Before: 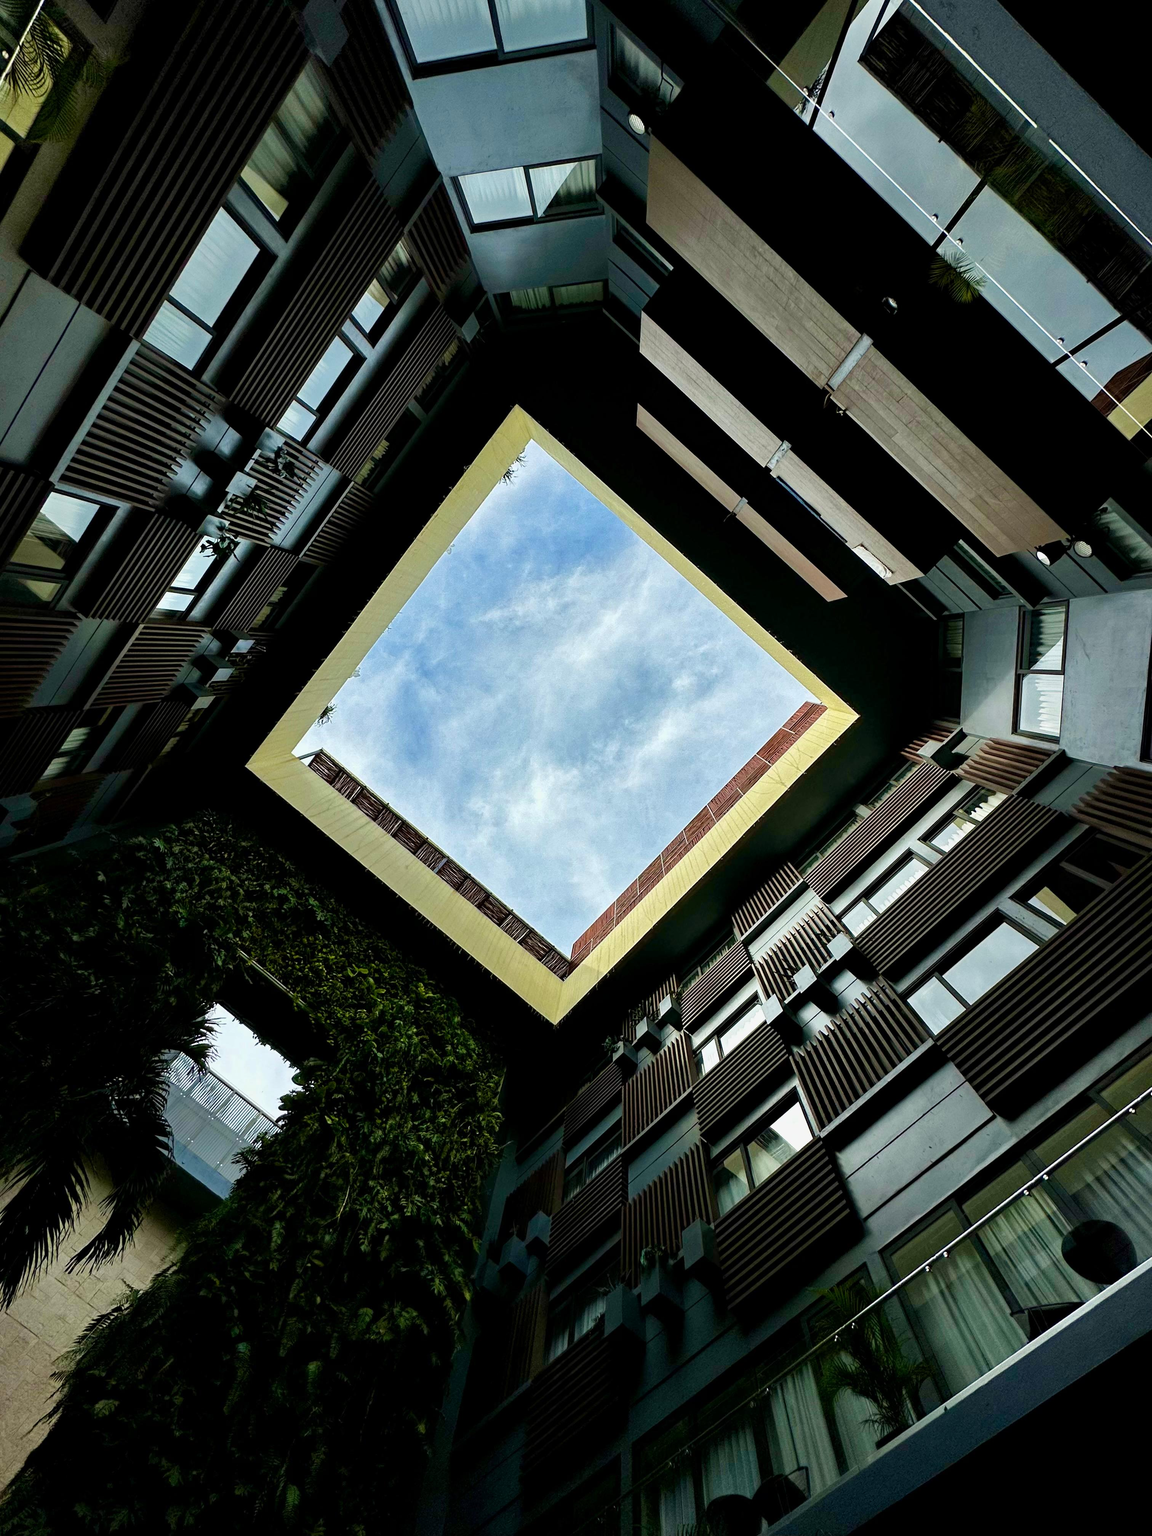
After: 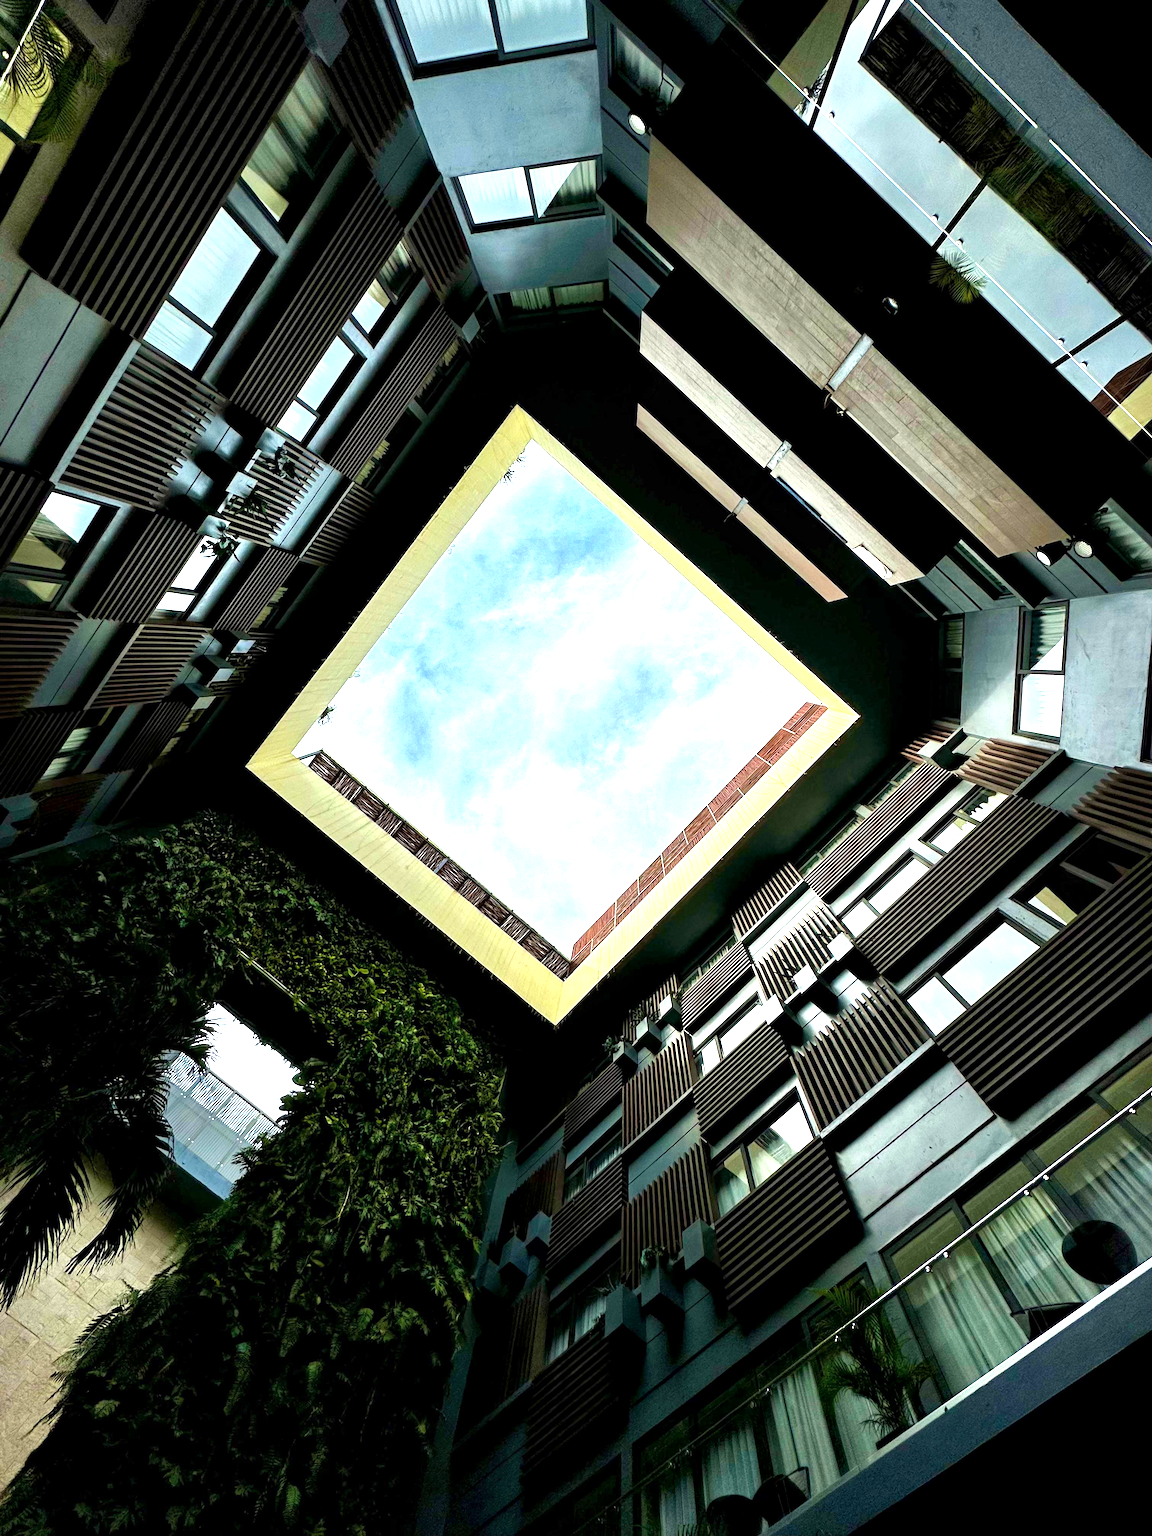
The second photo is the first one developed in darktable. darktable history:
local contrast: mode bilateral grid, contrast 21, coarseness 49, detail 120%, midtone range 0.2
exposure: exposure 1.089 EV, compensate highlight preservation false
